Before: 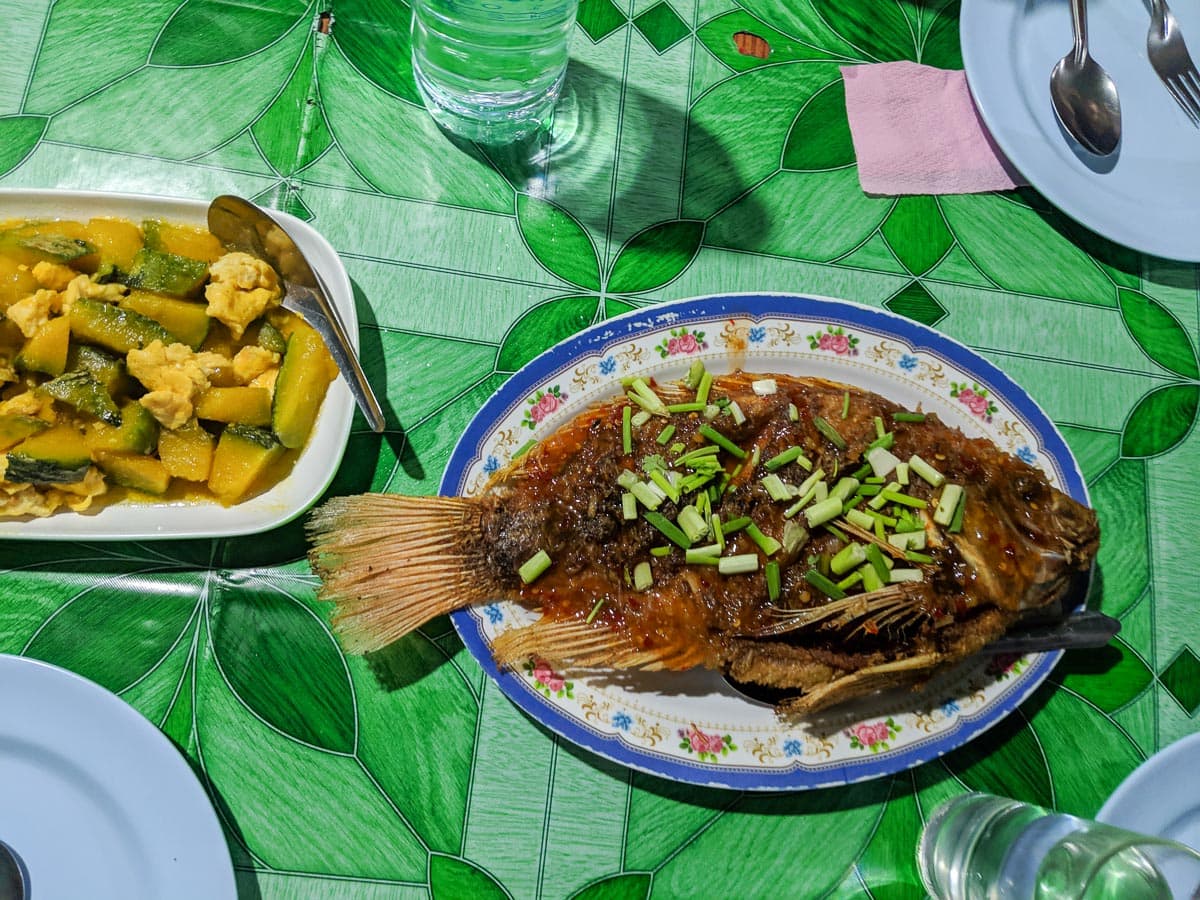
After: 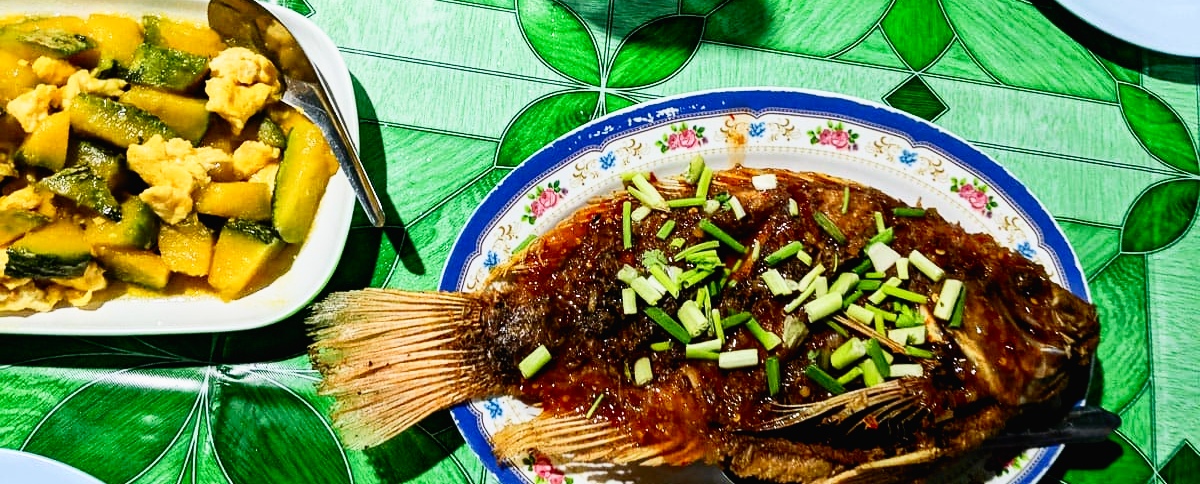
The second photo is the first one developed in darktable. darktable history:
tone curve: curves: ch0 [(0, 0.013) (0.198, 0.175) (0.512, 0.582) (0.625, 0.754) (0.81, 0.934) (1, 1)], color space Lab, independent channels, preserve colors none
crop and rotate: top 22.817%, bottom 23.379%
filmic rgb: middle gray luminance 12.91%, black relative exposure -10.09 EV, white relative exposure 3.47 EV, target black luminance 0%, hardness 5.77, latitude 45.03%, contrast 1.226, highlights saturation mix 6.39%, shadows ↔ highlights balance 26.6%, preserve chrominance no, color science v4 (2020), contrast in shadows soft, contrast in highlights soft
